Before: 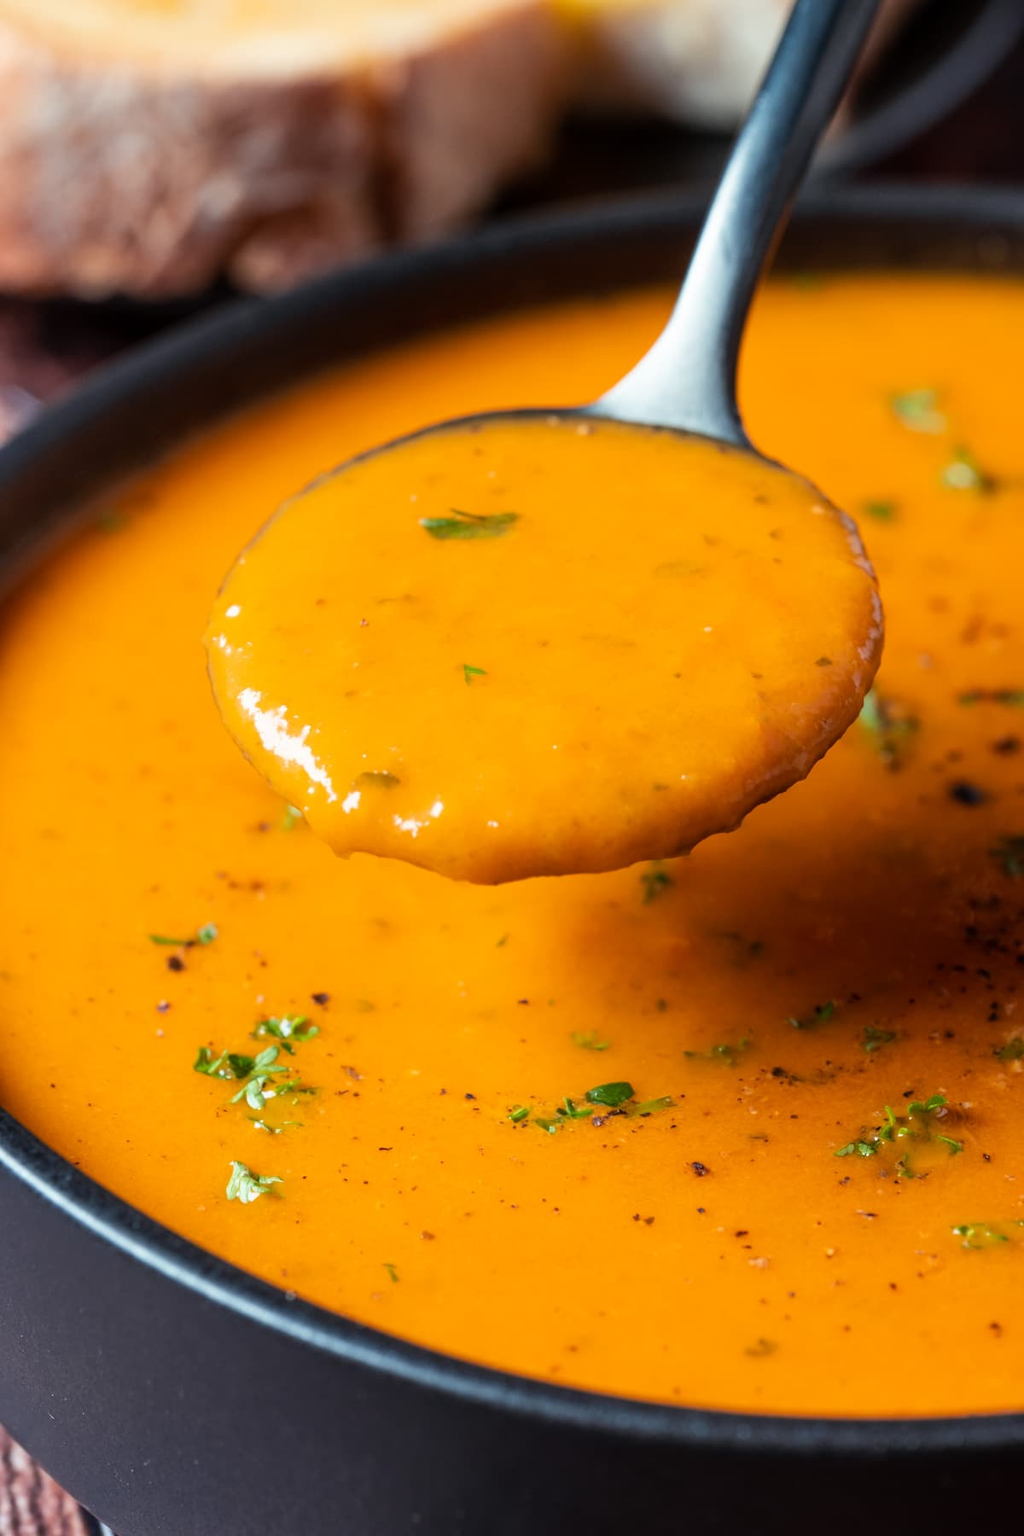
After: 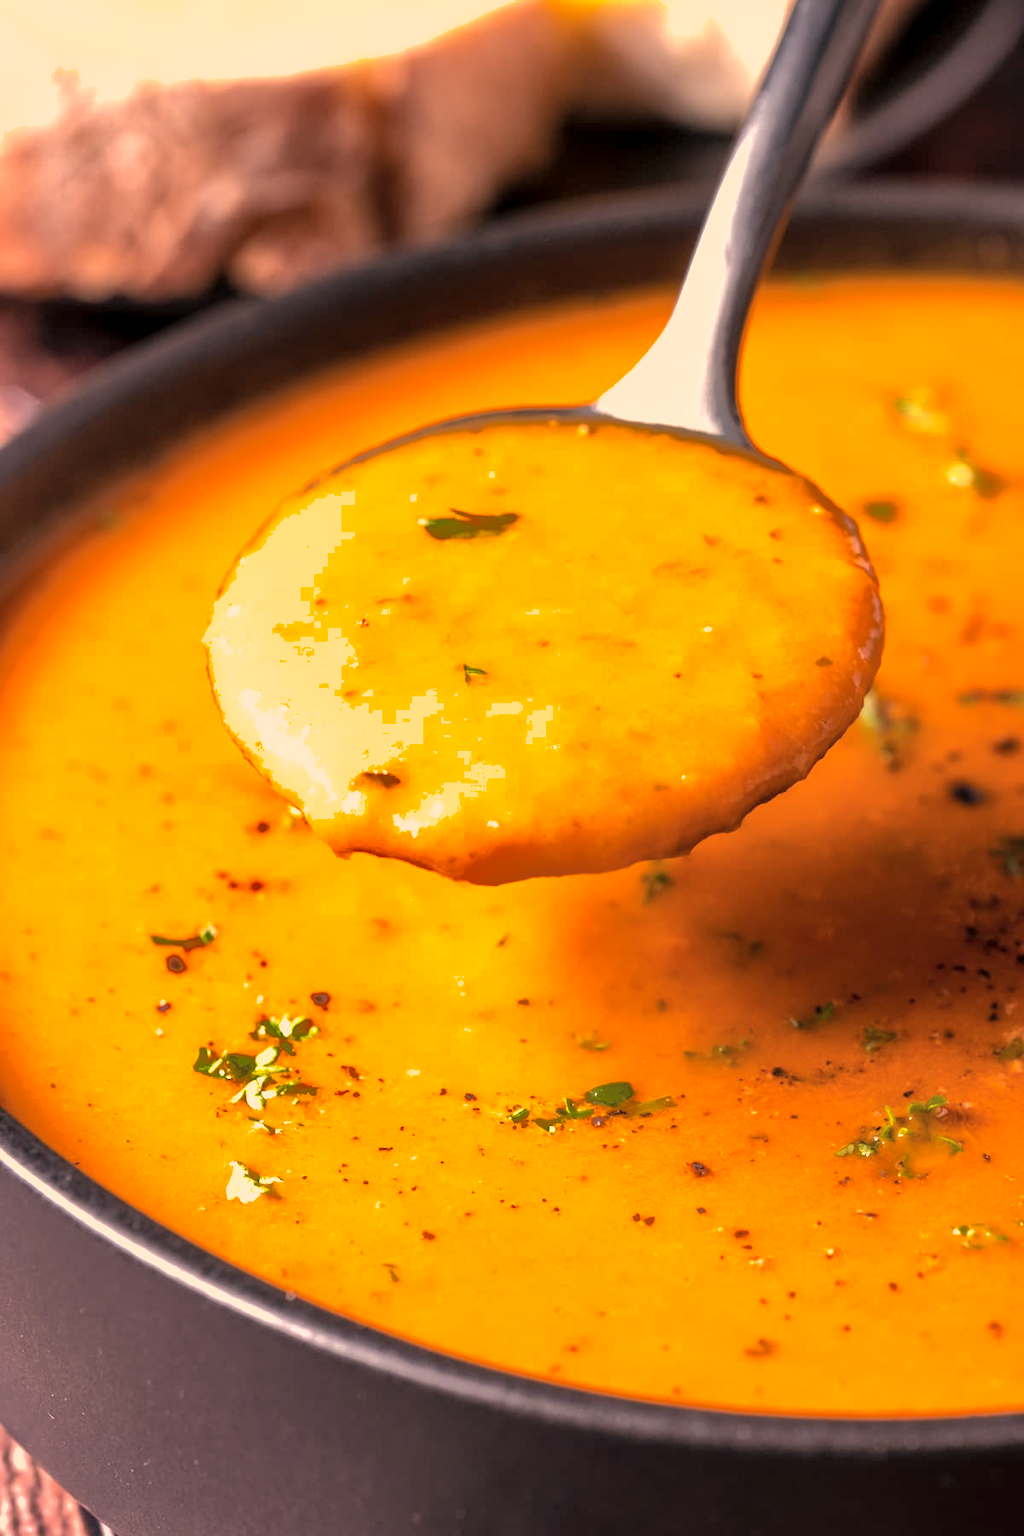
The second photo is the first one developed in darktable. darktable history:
exposure: black level correction 0.001, exposure 0.955 EV, compensate exposure bias true, compensate highlight preservation false
shadows and highlights: shadows 40, highlights -60
color correction: highlights a* 40, highlights b* 40, saturation 0.69
